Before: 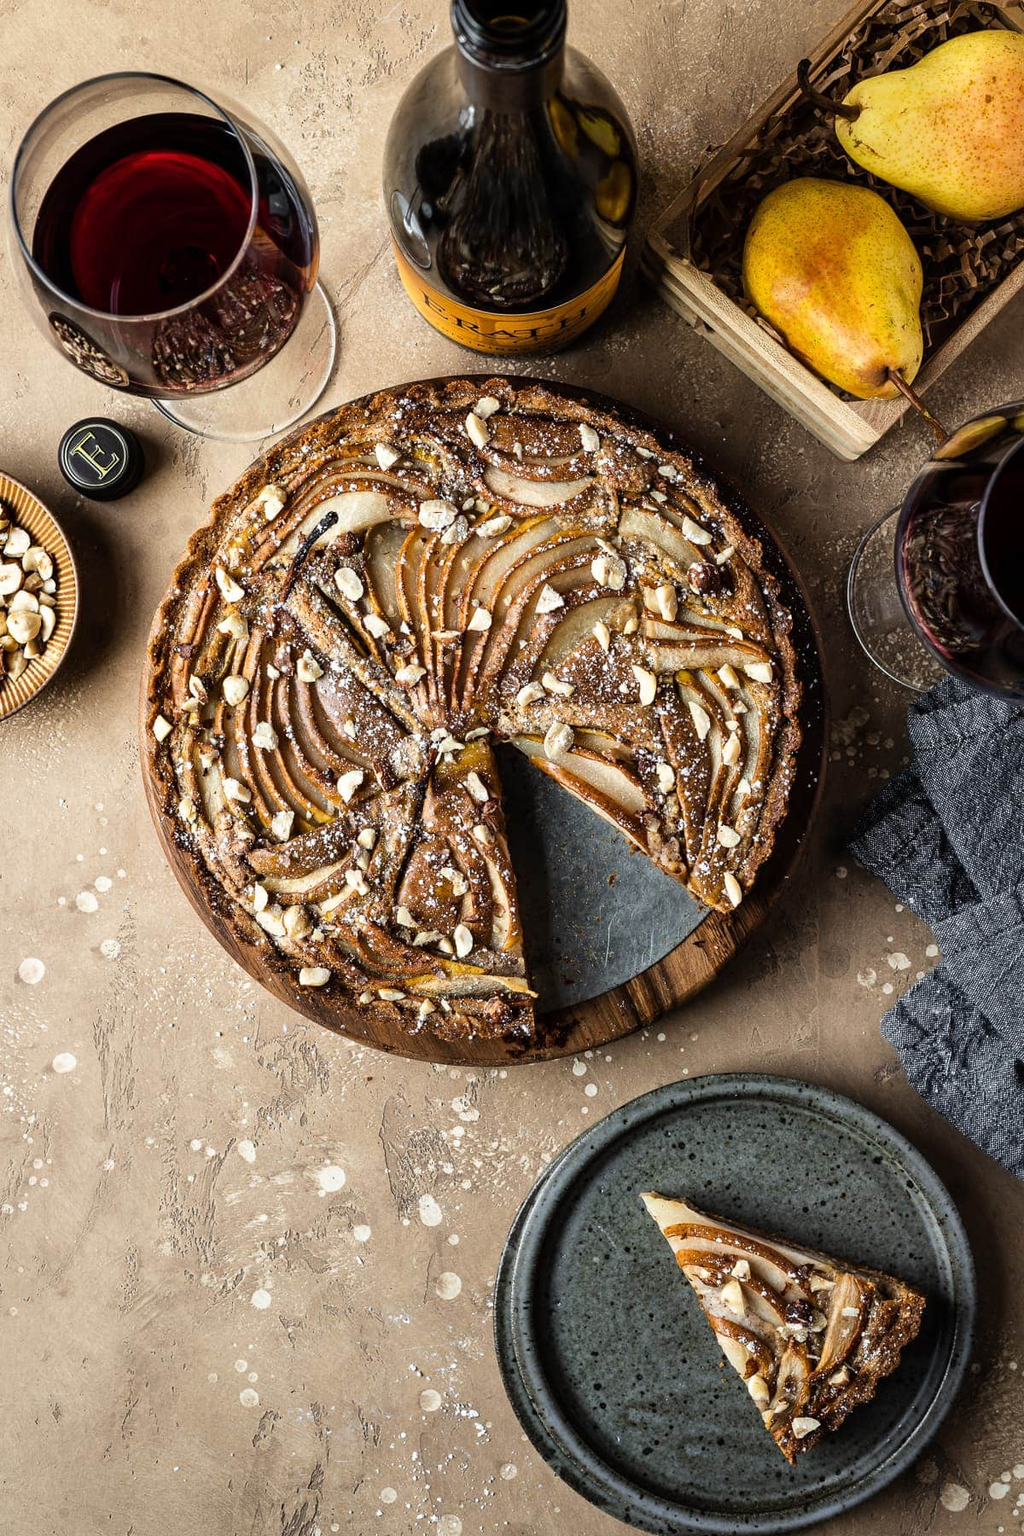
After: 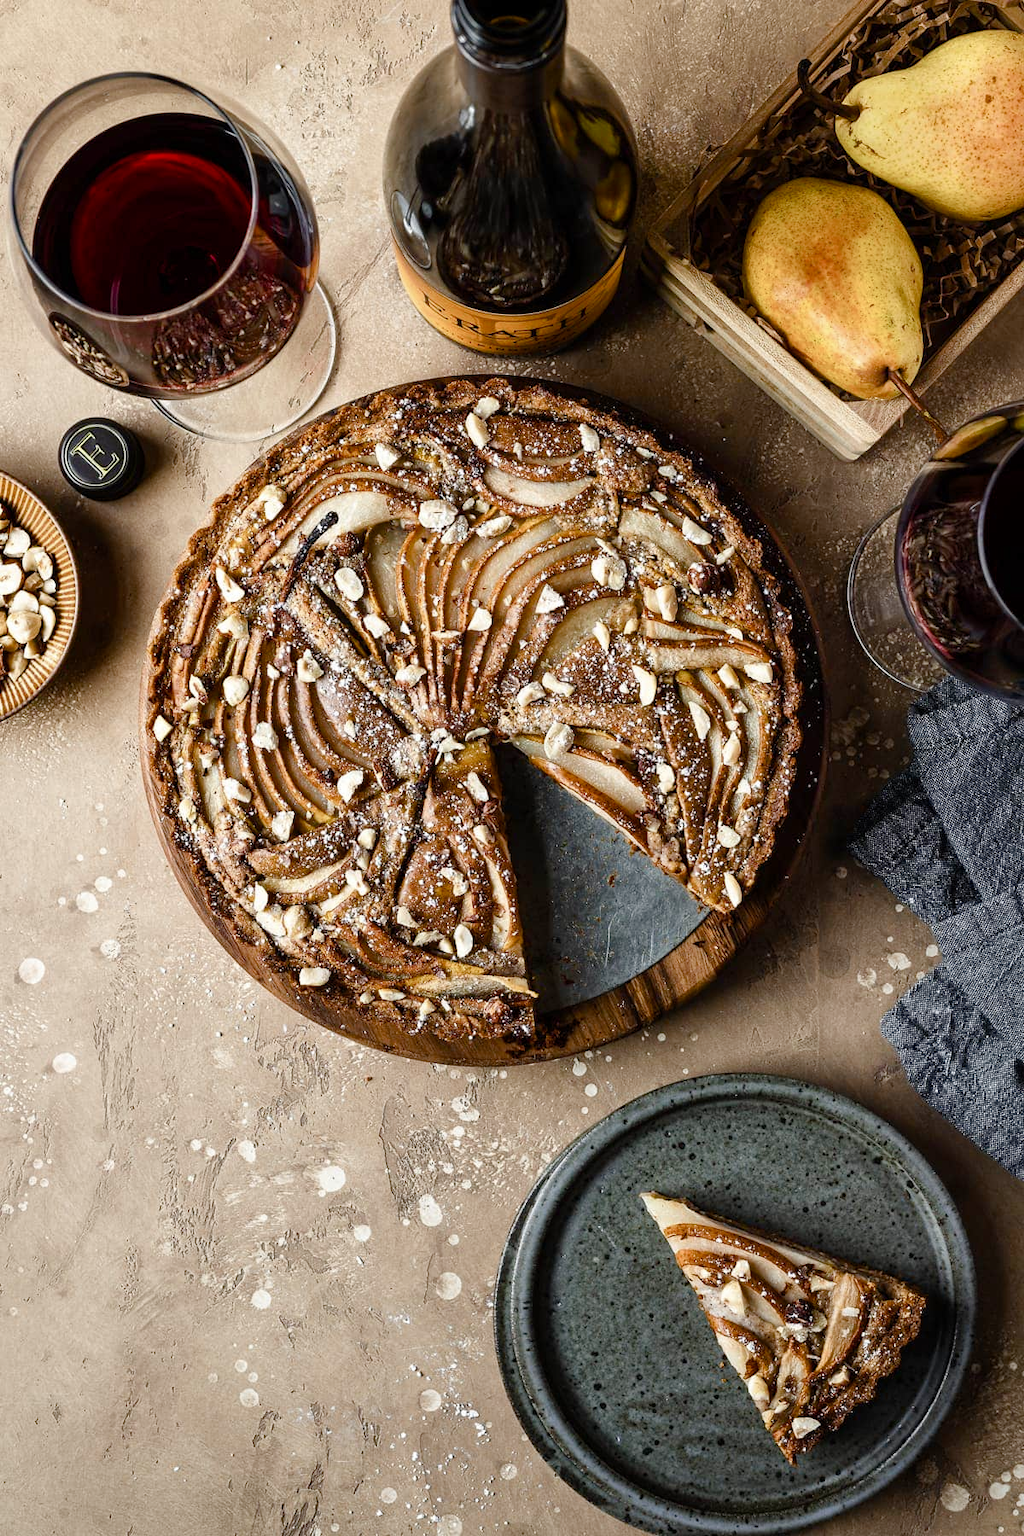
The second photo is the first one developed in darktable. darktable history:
color balance rgb: perceptual saturation grading › global saturation 20%, perceptual saturation grading › highlights -48.951%, perceptual saturation grading › shadows 24.063%
